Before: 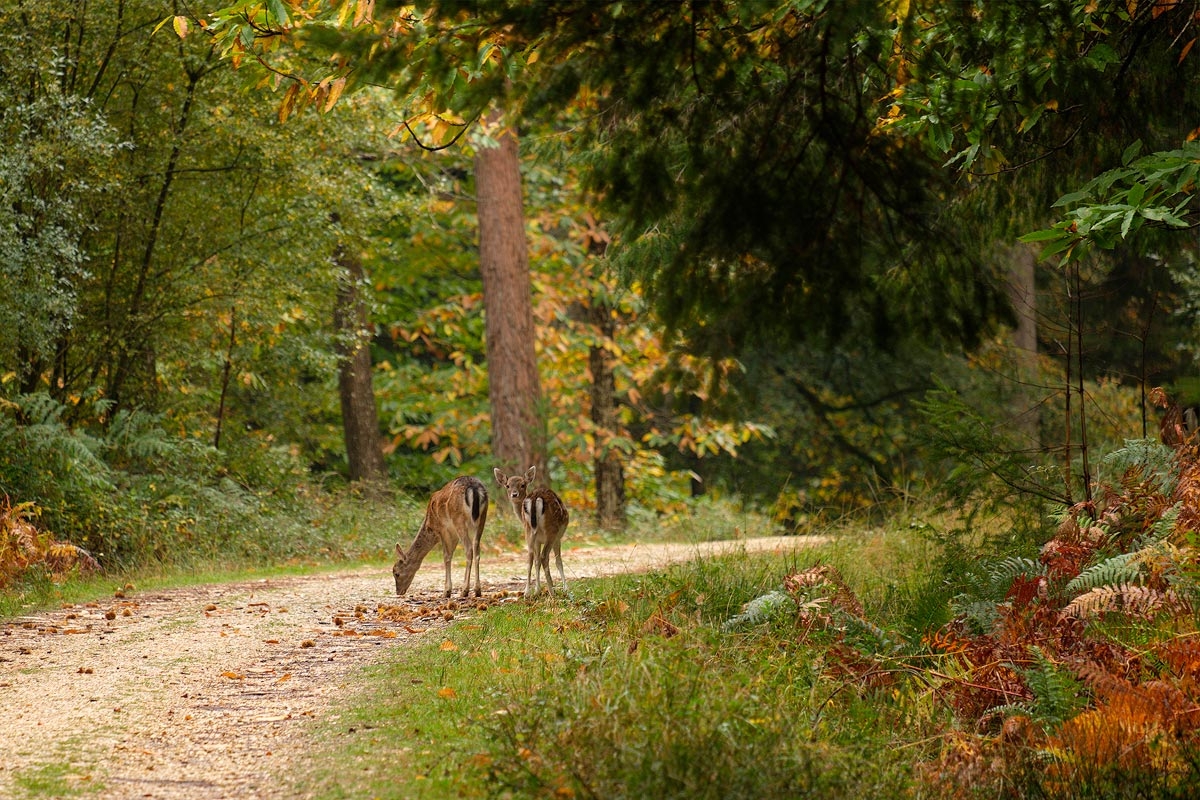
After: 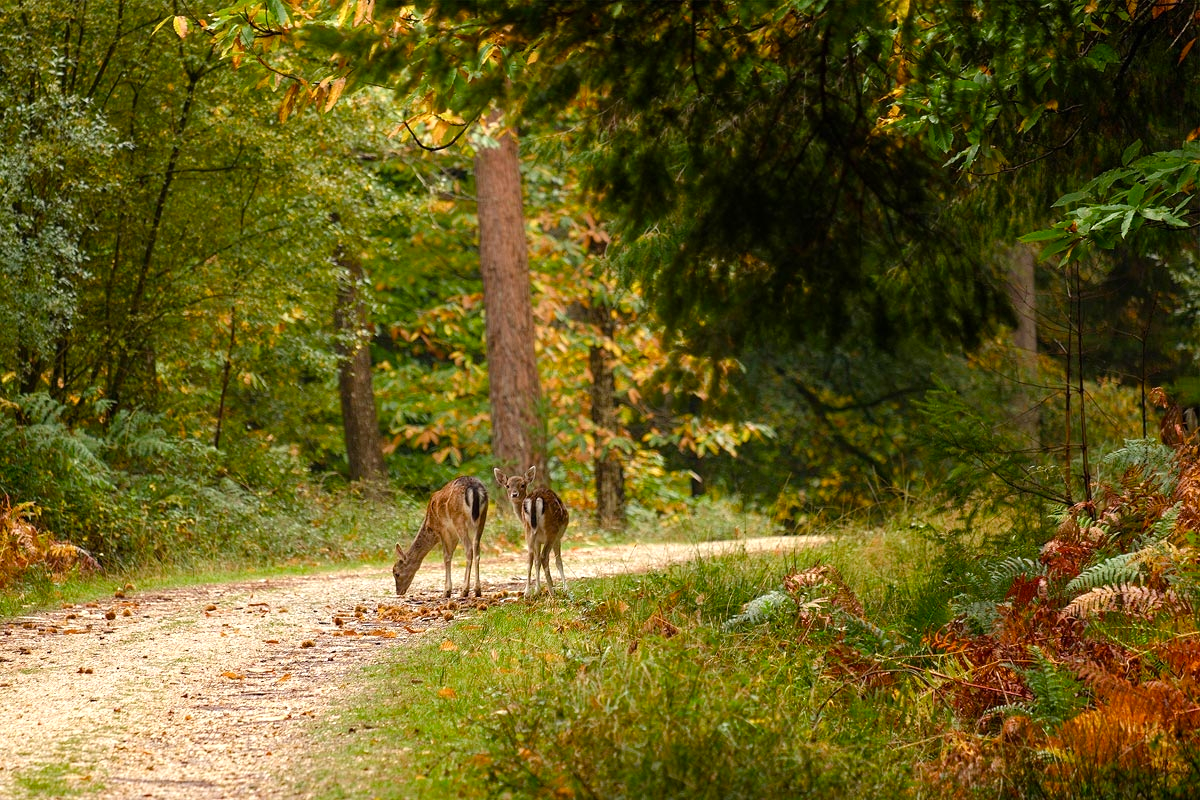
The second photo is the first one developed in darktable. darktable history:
color balance rgb: shadows lift › chroma 3.022%, shadows lift › hue 279.38°, perceptual saturation grading › global saturation 0.545%, perceptual saturation grading › highlights -15.489%, perceptual saturation grading › shadows 25.652%, perceptual brilliance grading › highlights 8.378%, perceptual brilliance grading › mid-tones 3.077%, perceptual brilliance grading › shadows 1.64%, global vibrance 20%
